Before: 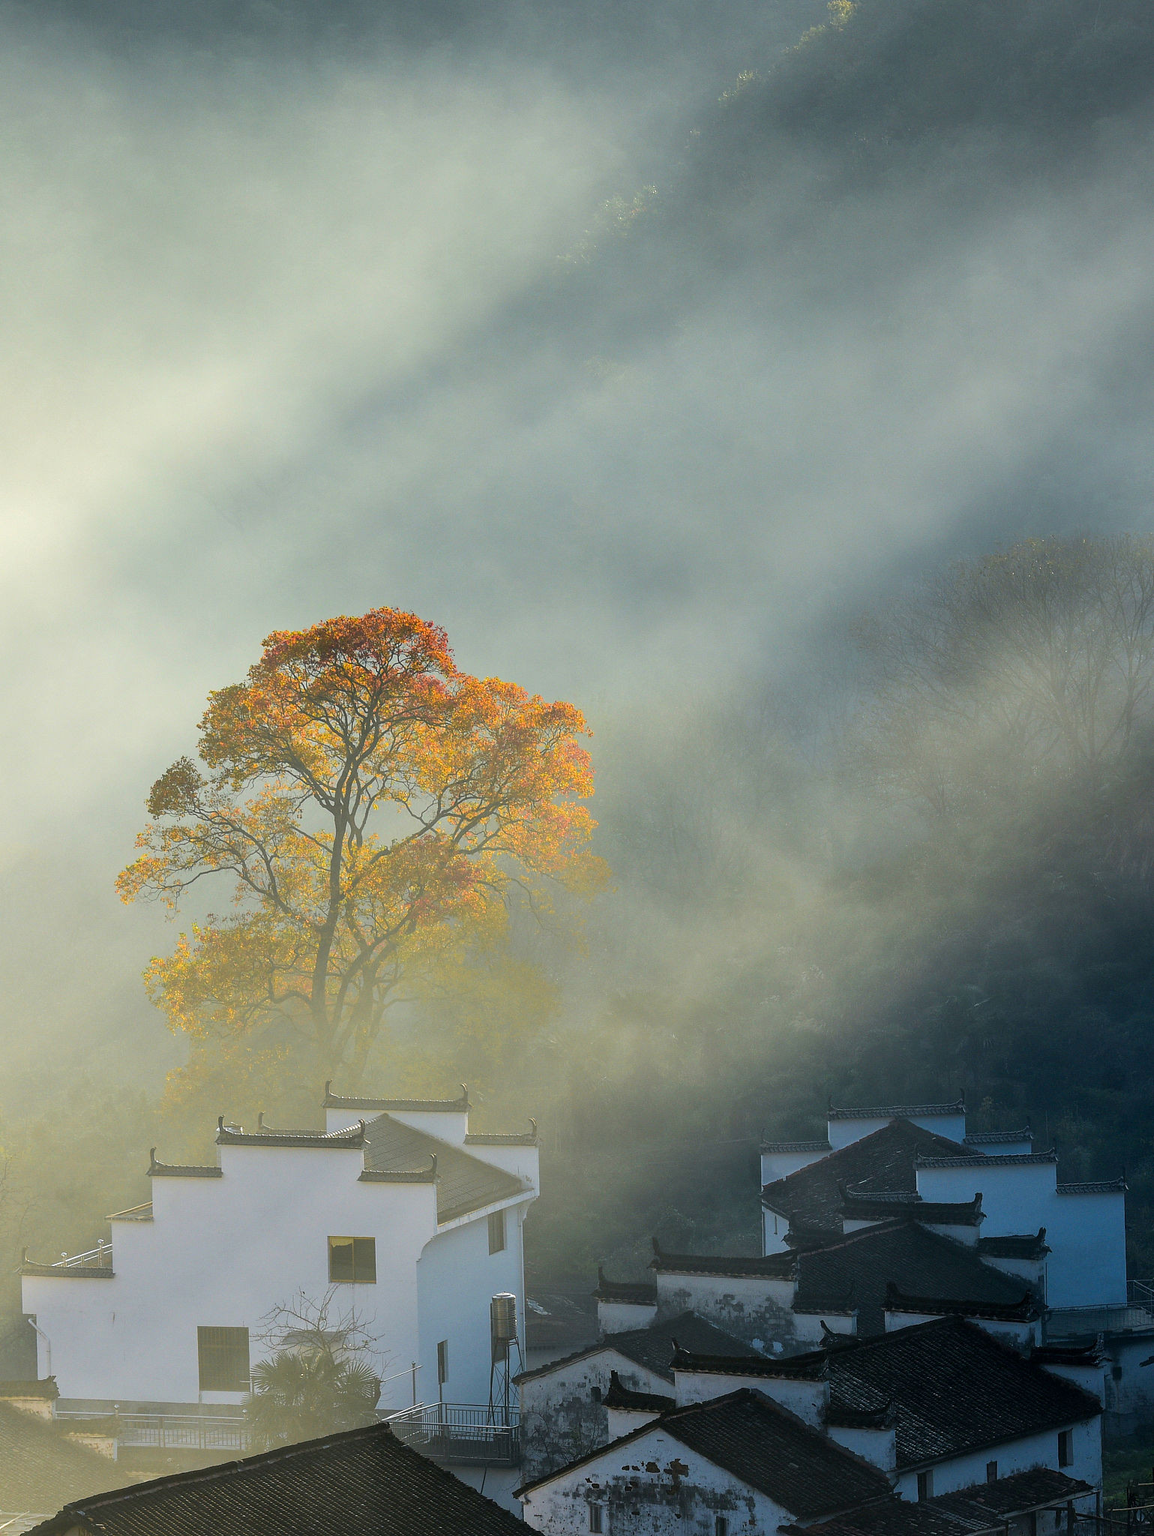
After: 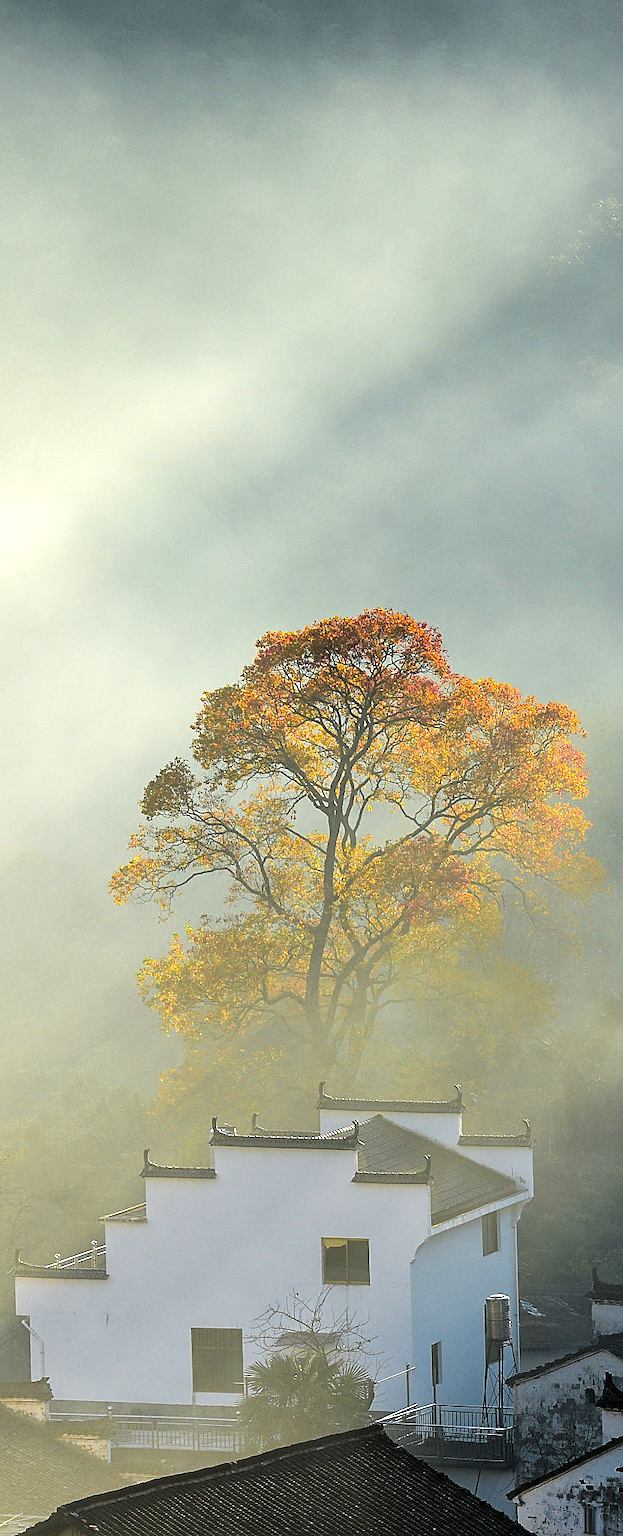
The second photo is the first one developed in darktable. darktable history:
crop: left 0.633%, right 45.39%, bottom 0.087%
sharpen: on, module defaults
levels: levels [0.055, 0.477, 0.9]
